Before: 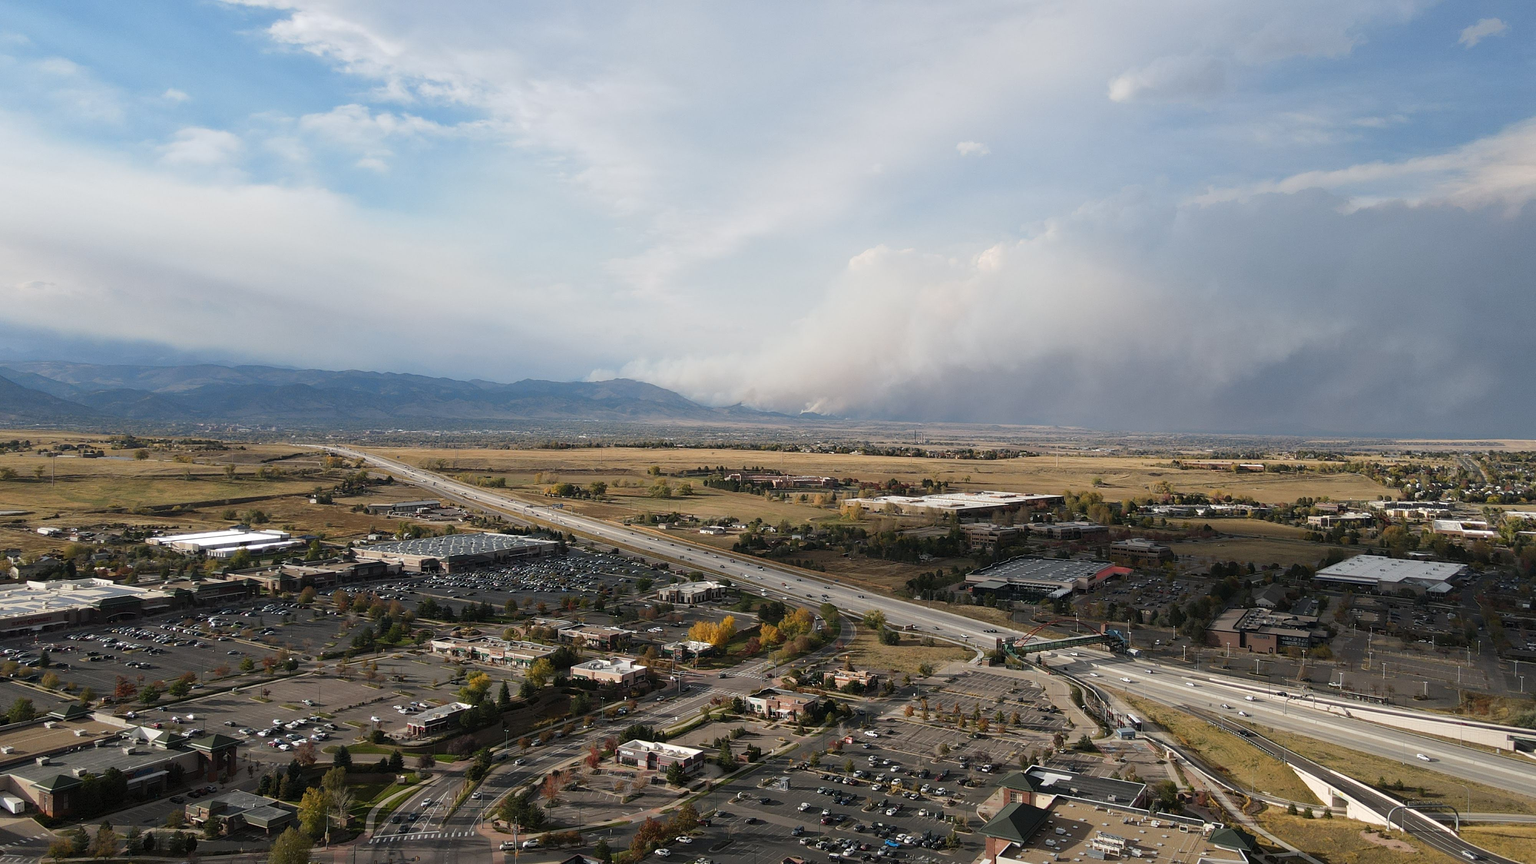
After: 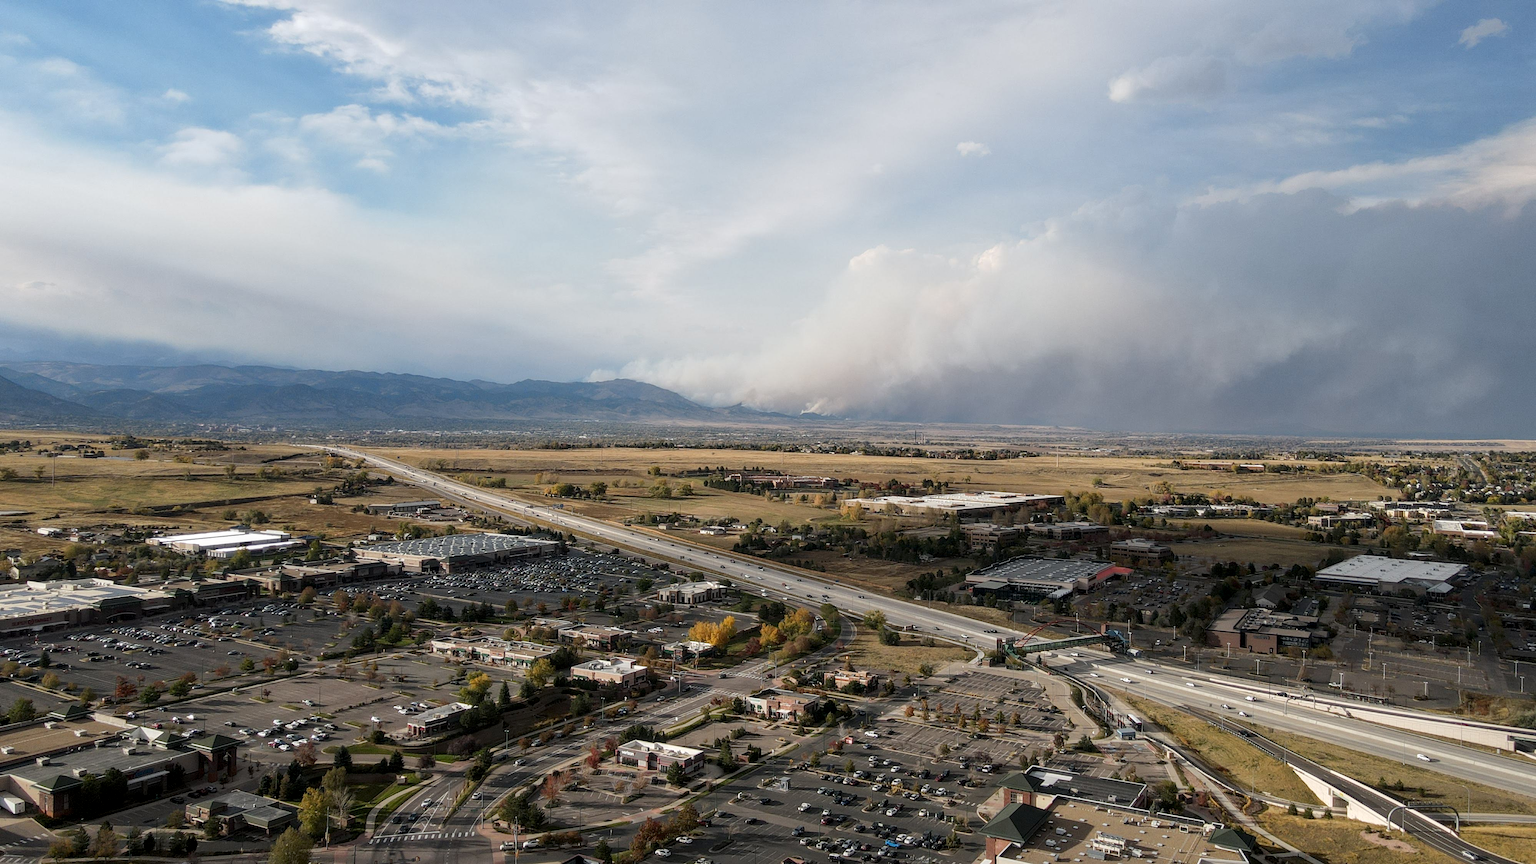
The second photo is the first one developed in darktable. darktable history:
exposure: black level correction 0.001, exposure 0.014 EV, compensate highlight preservation false
local contrast: on, module defaults
